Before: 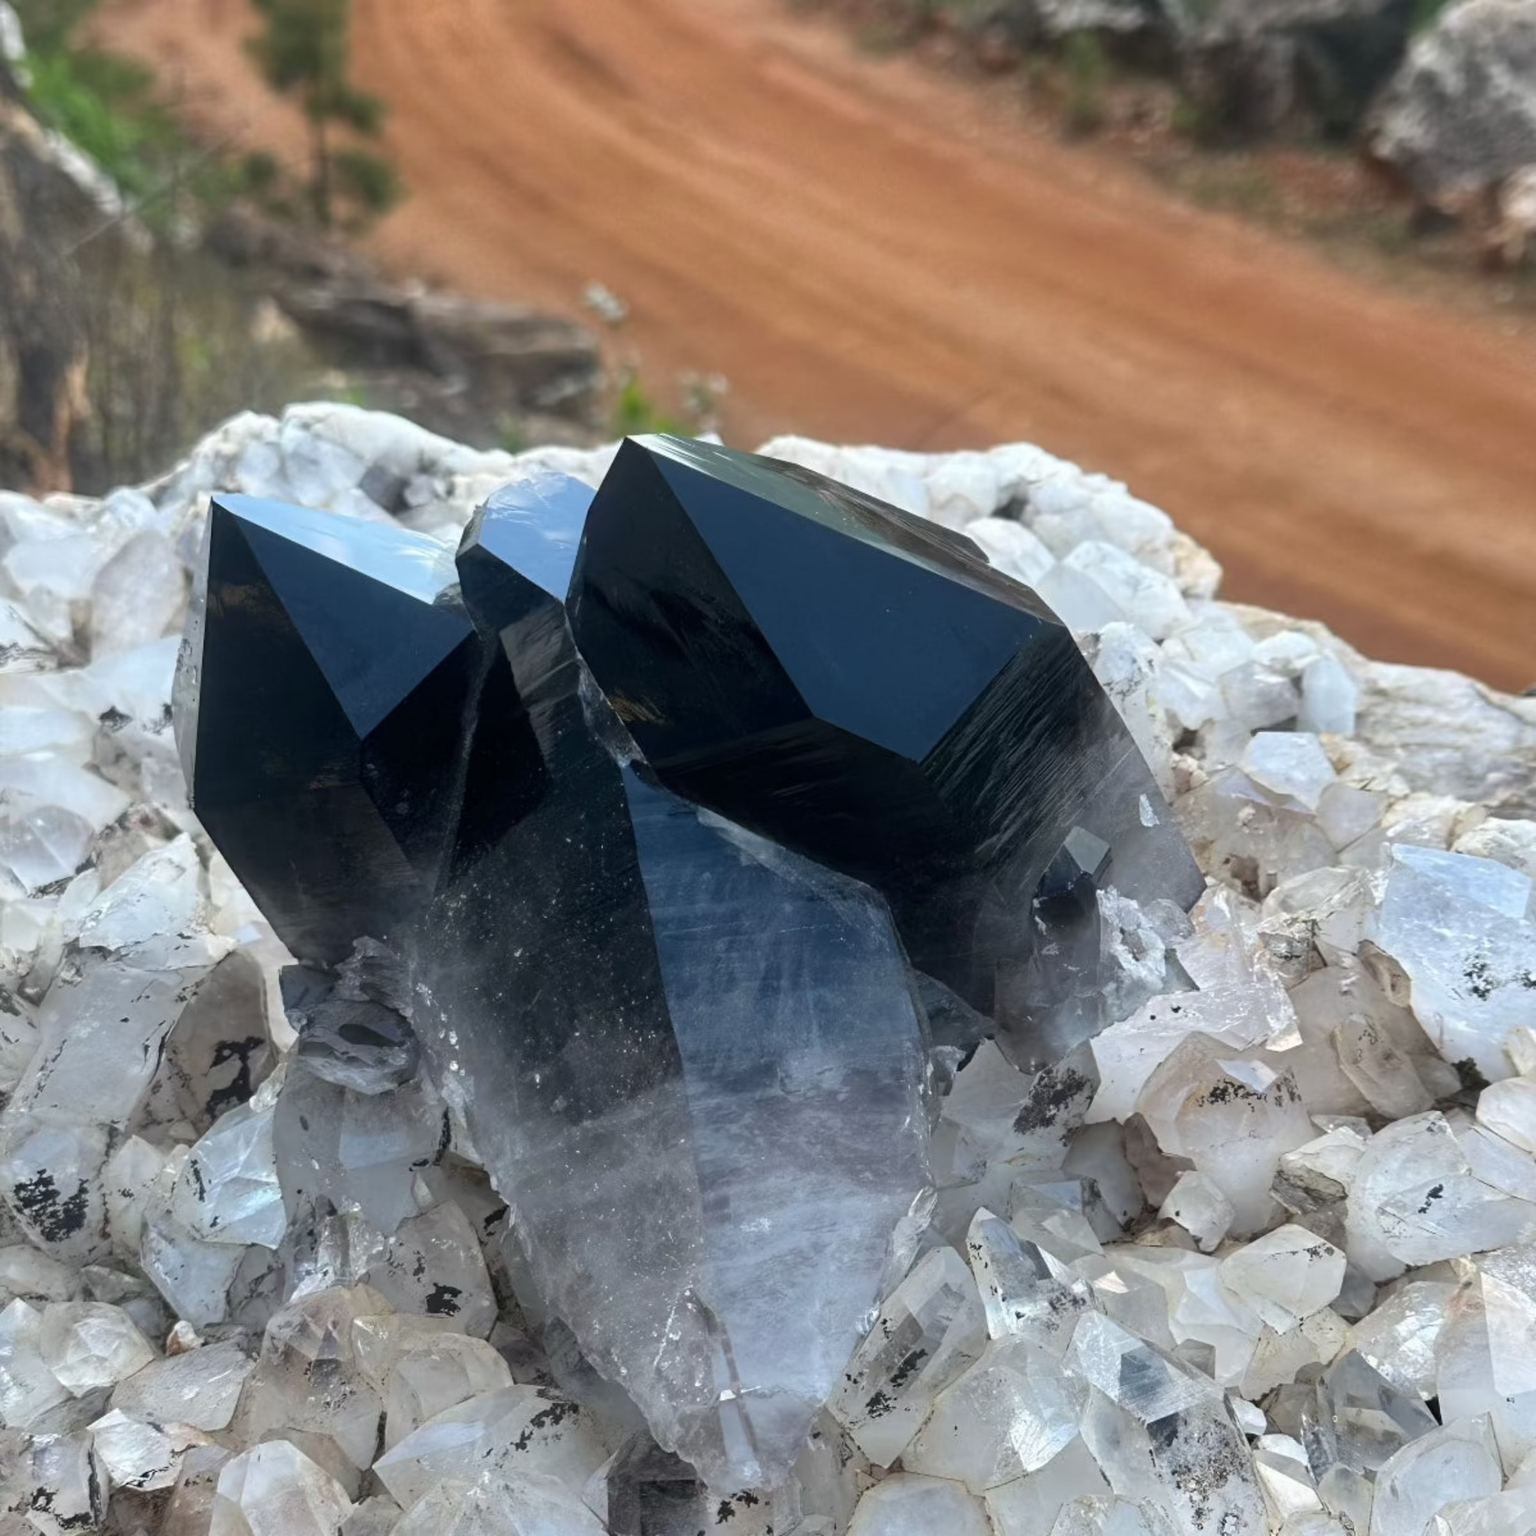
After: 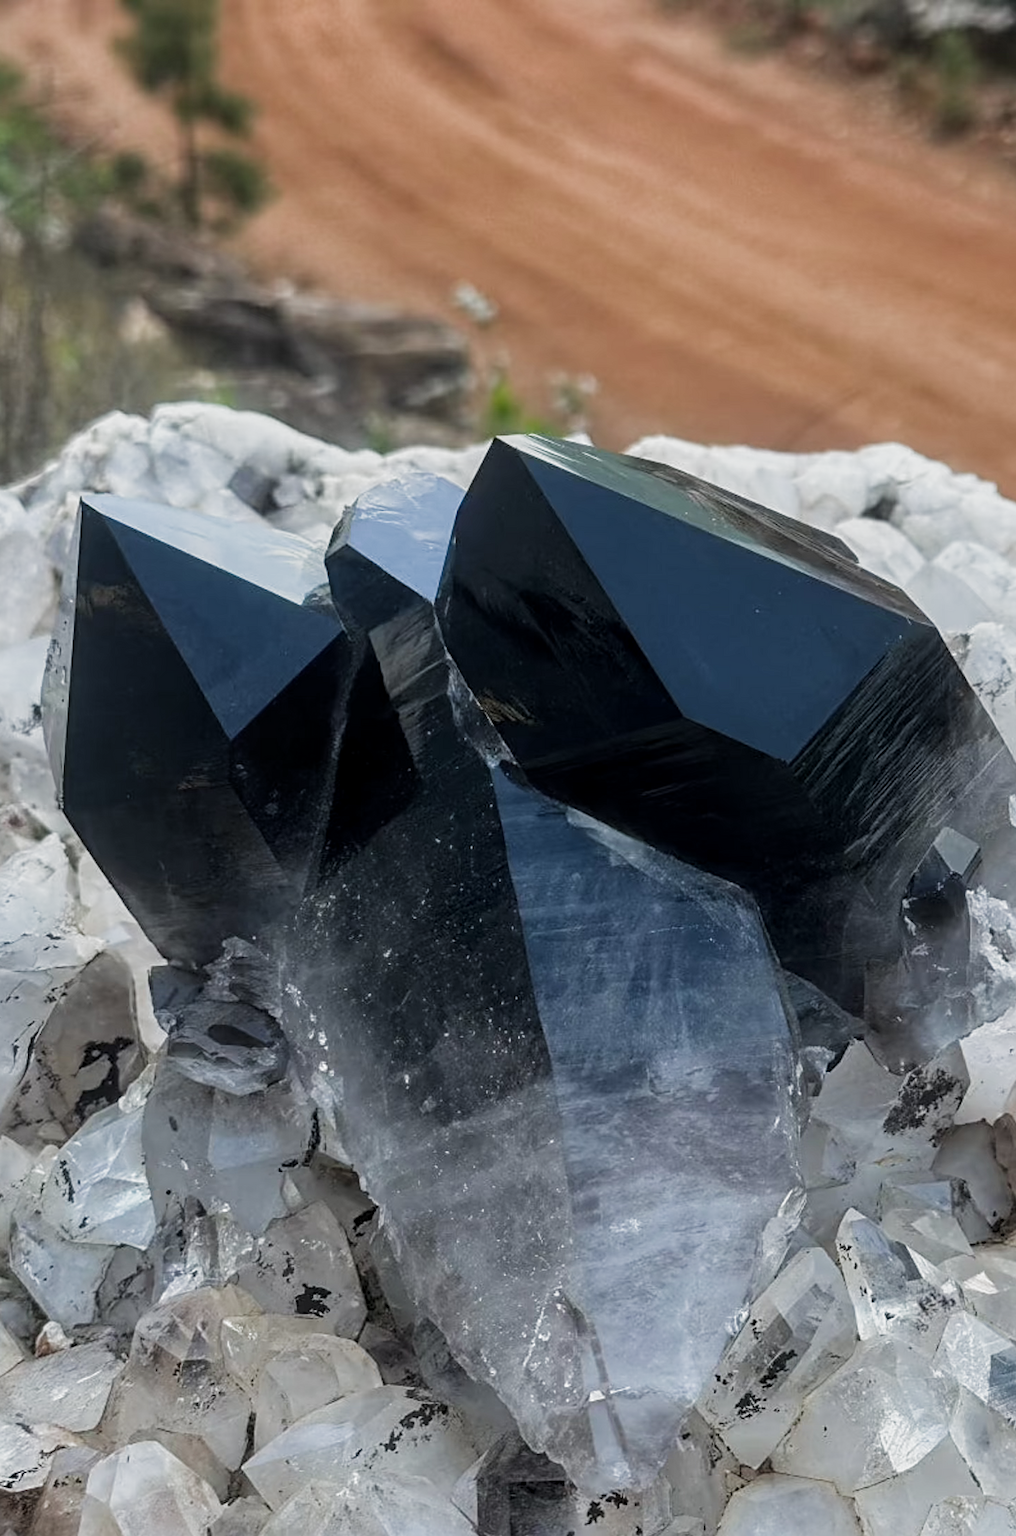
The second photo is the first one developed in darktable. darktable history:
crop and rotate: left 8.567%, right 25.258%
filmic rgb: black relative exposure -9.48 EV, white relative exposure 3.01 EV, hardness 6.07, color science v5 (2021), contrast in shadows safe, contrast in highlights safe
sharpen: on, module defaults
local contrast: on, module defaults
